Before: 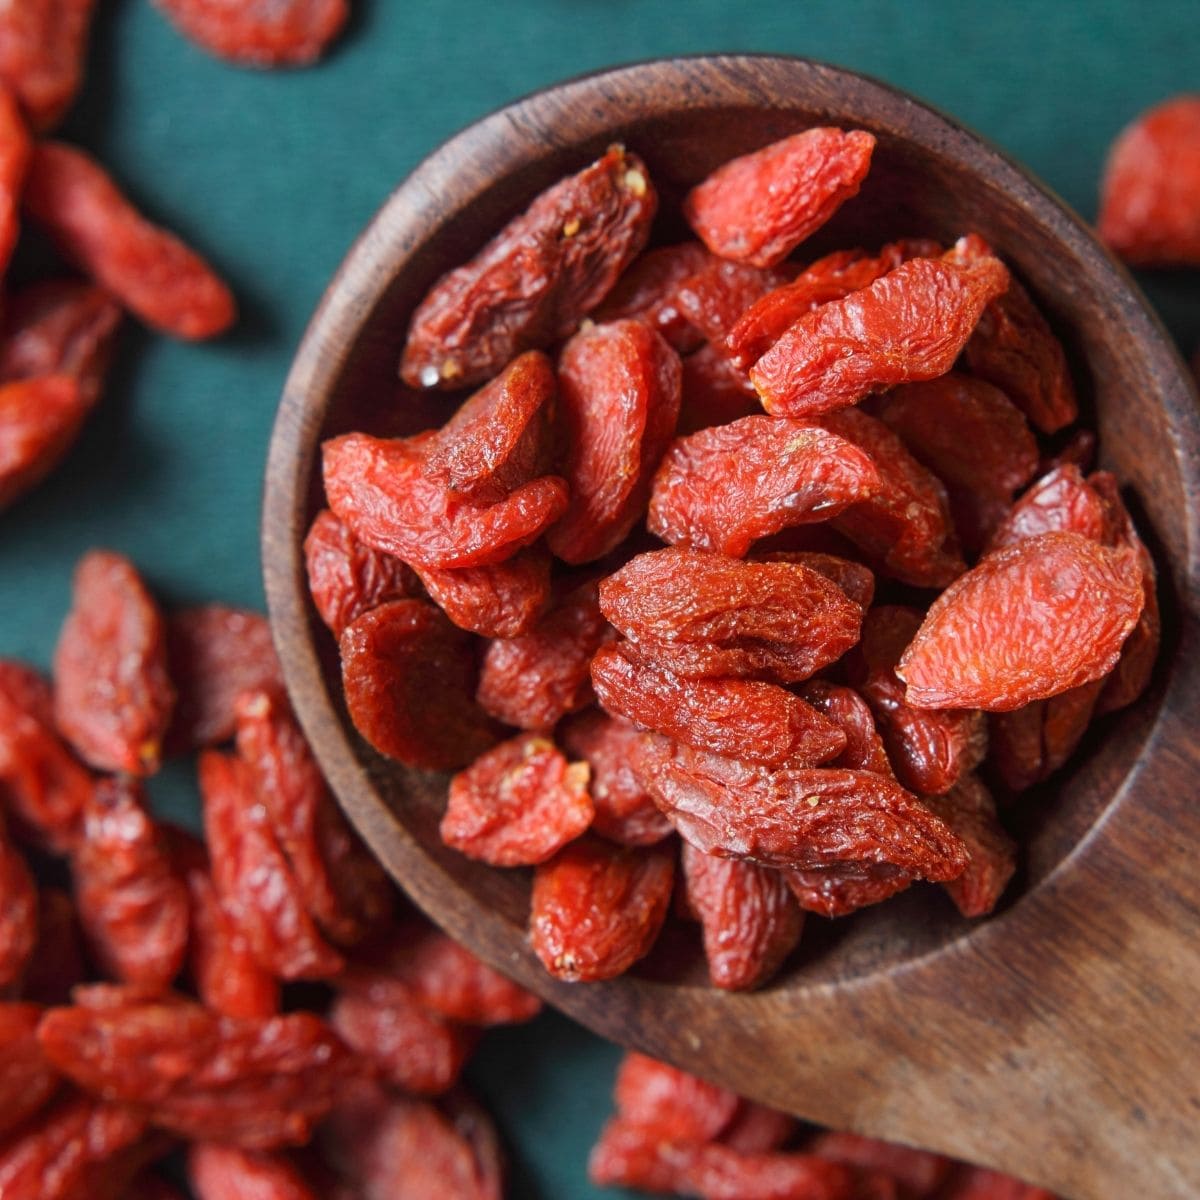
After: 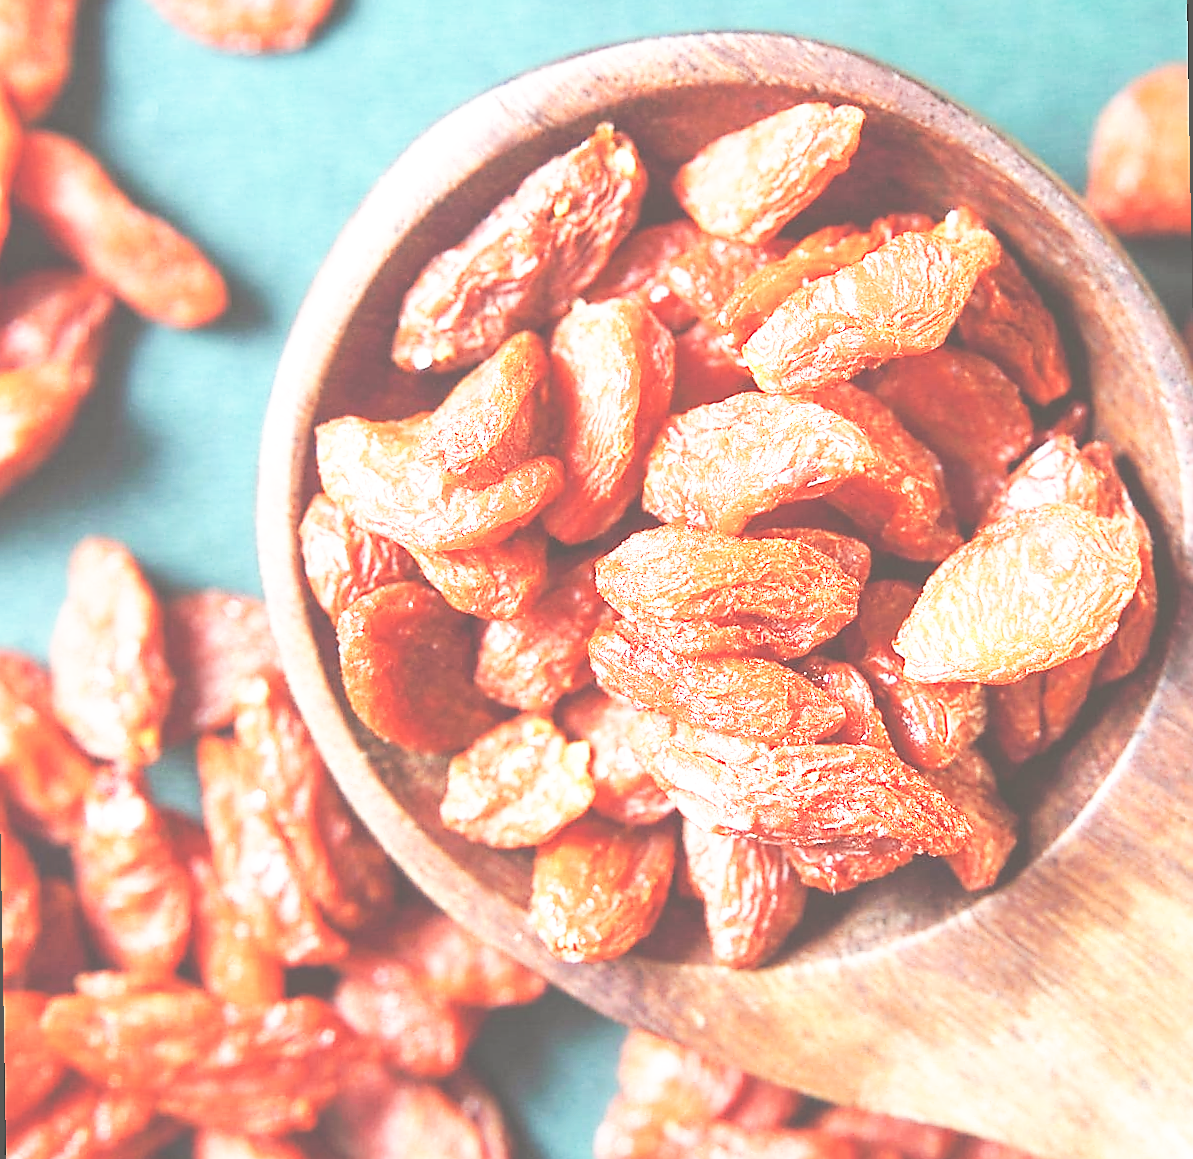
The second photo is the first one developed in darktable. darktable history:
rotate and perspective: rotation -1°, crop left 0.011, crop right 0.989, crop top 0.025, crop bottom 0.975
sharpen: radius 1.4, amount 1.25, threshold 0.7
color calibration: x 0.342, y 0.355, temperature 5146 K
base curve: curves: ch0 [(0, 0) (0.007, 0.004) (0.027, 0.03) (0.046, 0.07) (0.207, 0.54) (0.442, 0.872) (0.673, 0.972) (1, 1)], preserve colors none
exposure: black level correction -0.023, exposure 1.397 EV, compensate highlight preservation false
